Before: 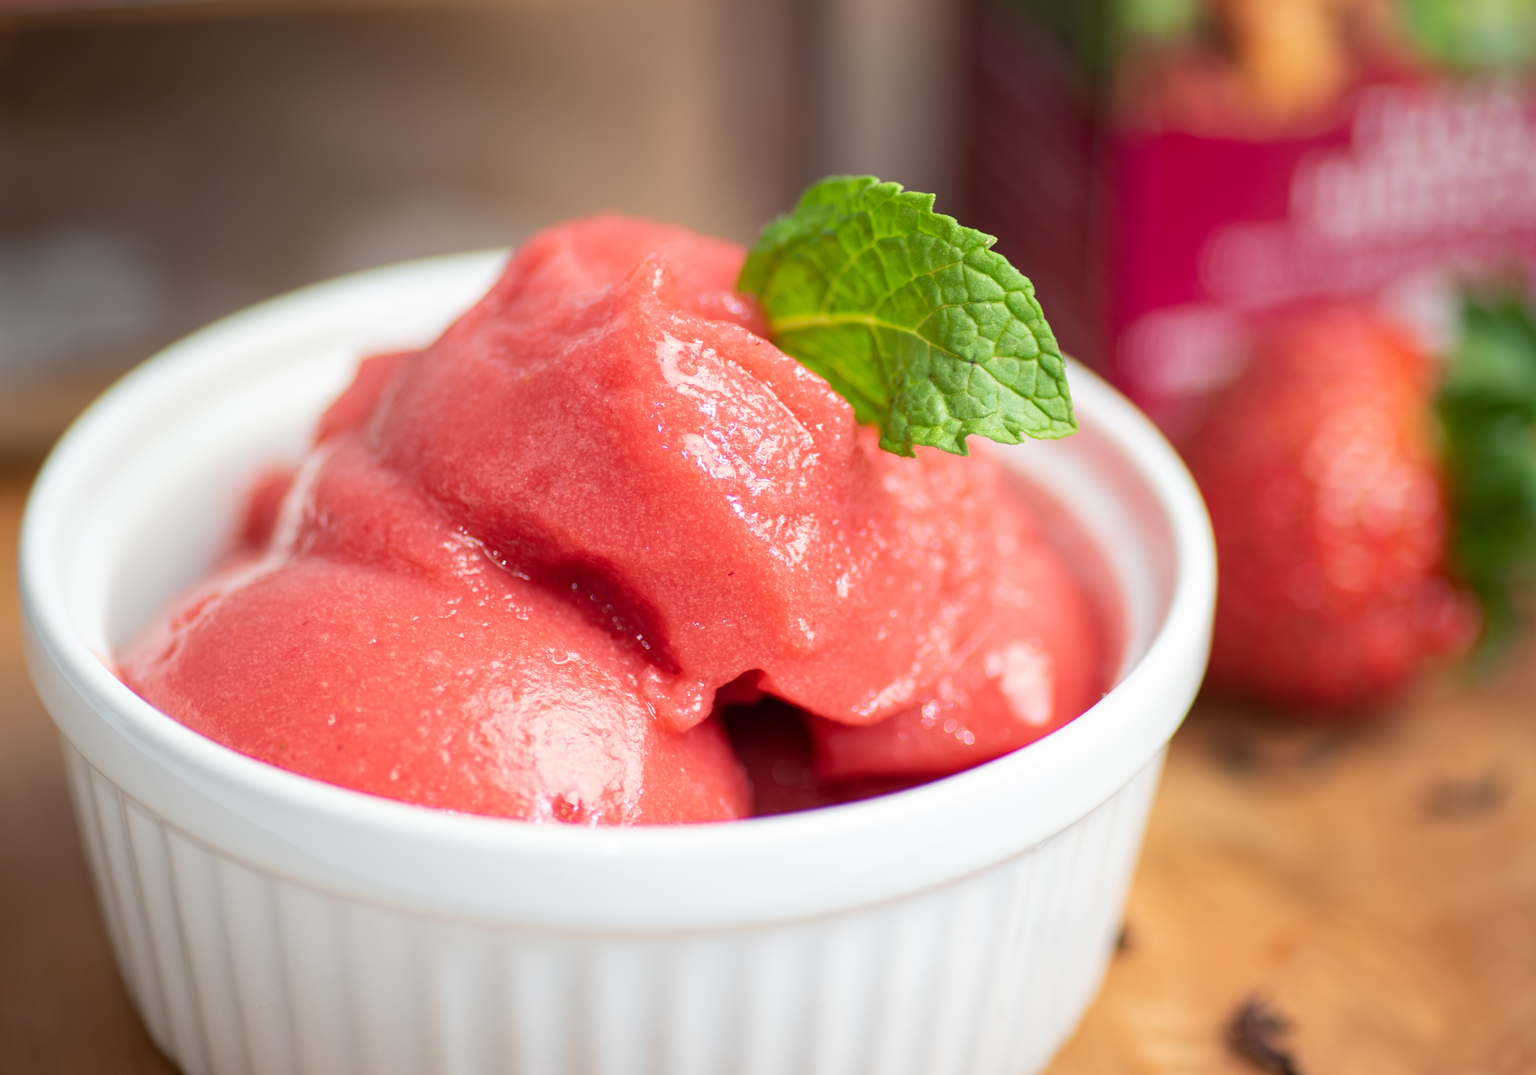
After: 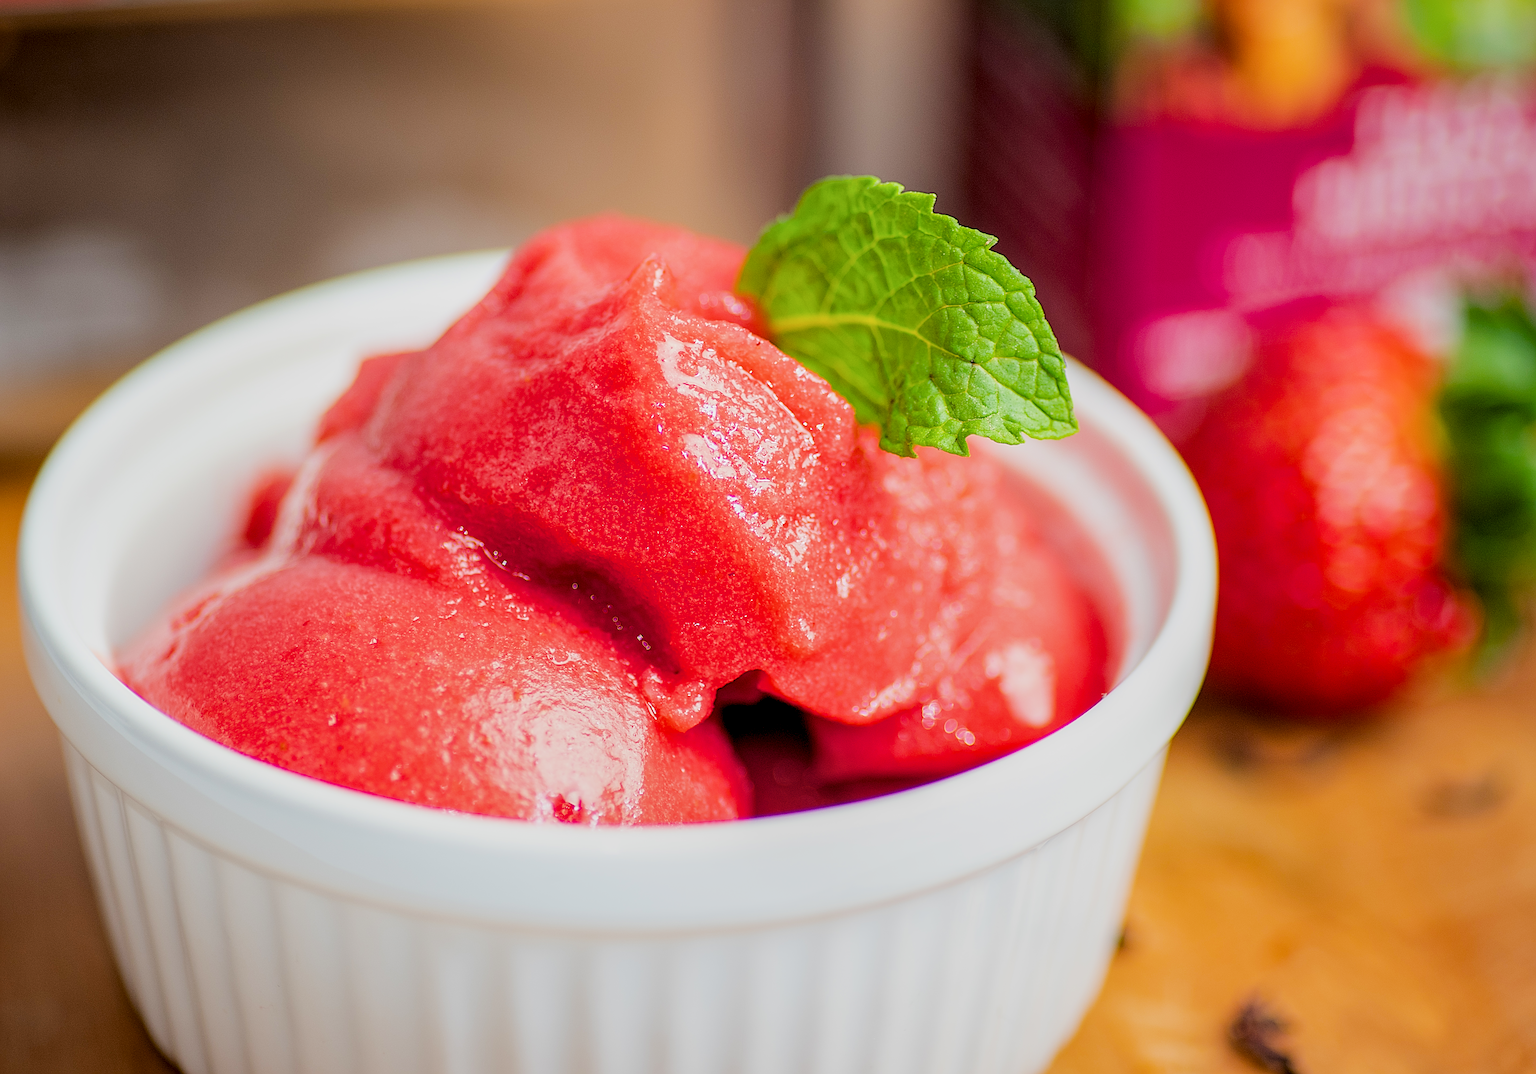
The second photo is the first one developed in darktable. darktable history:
sharpen: radius 3.192, amount 1.741
local contrast: detail 130%
color balance rgb: perceptual saturation grading › global saturation 39.386%, perceptual brilliance grading › mid-tones 9.804%, perceptual brilliance grading › shadows 14.672%
filmic rgb: black relative exposure -4.76 EV, white relative exposure 4.01 EV, hardness 2.81
